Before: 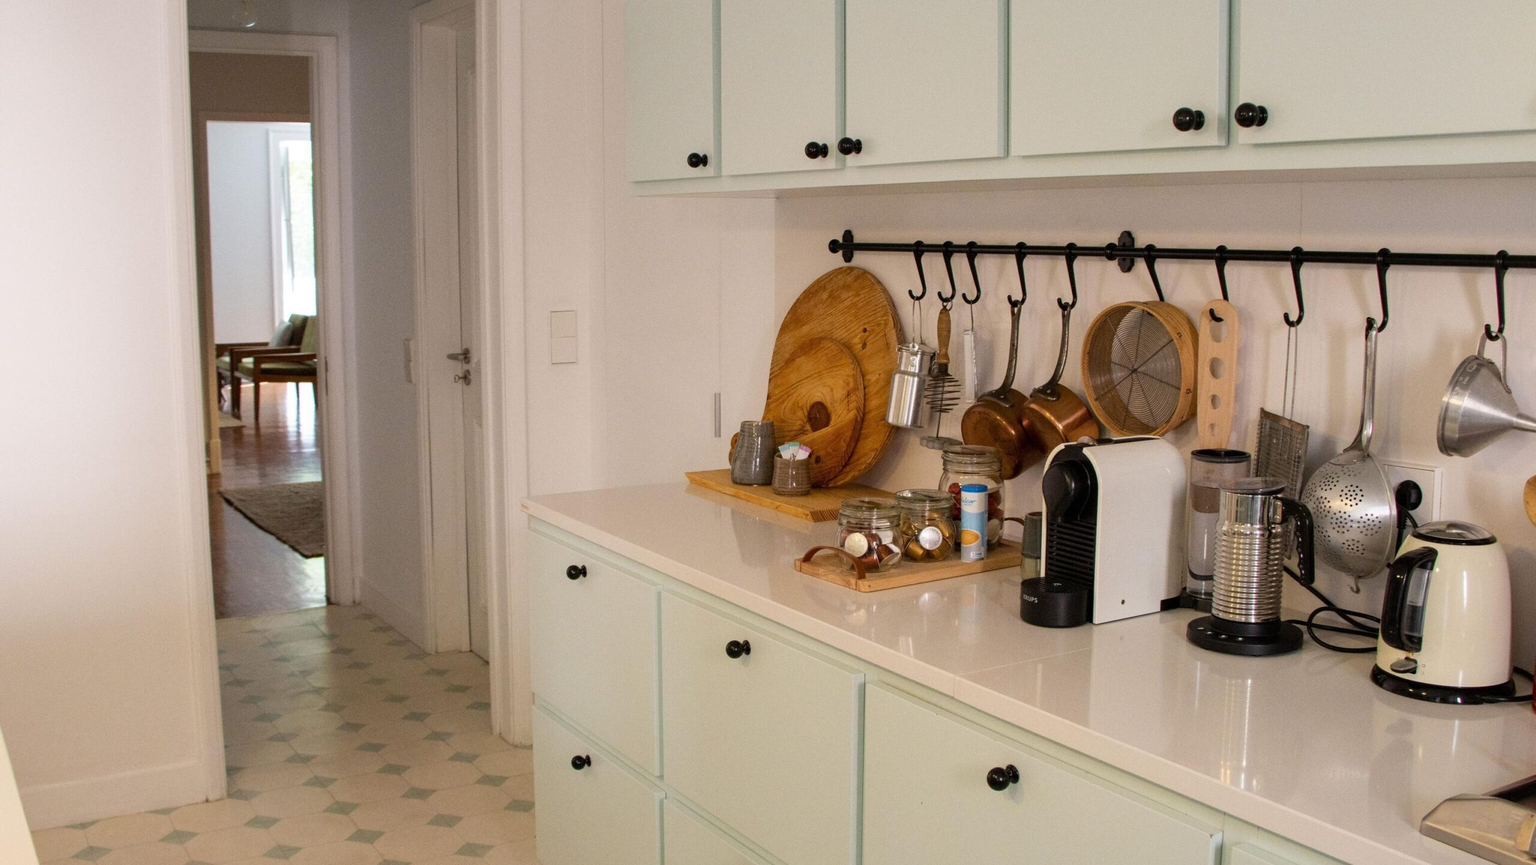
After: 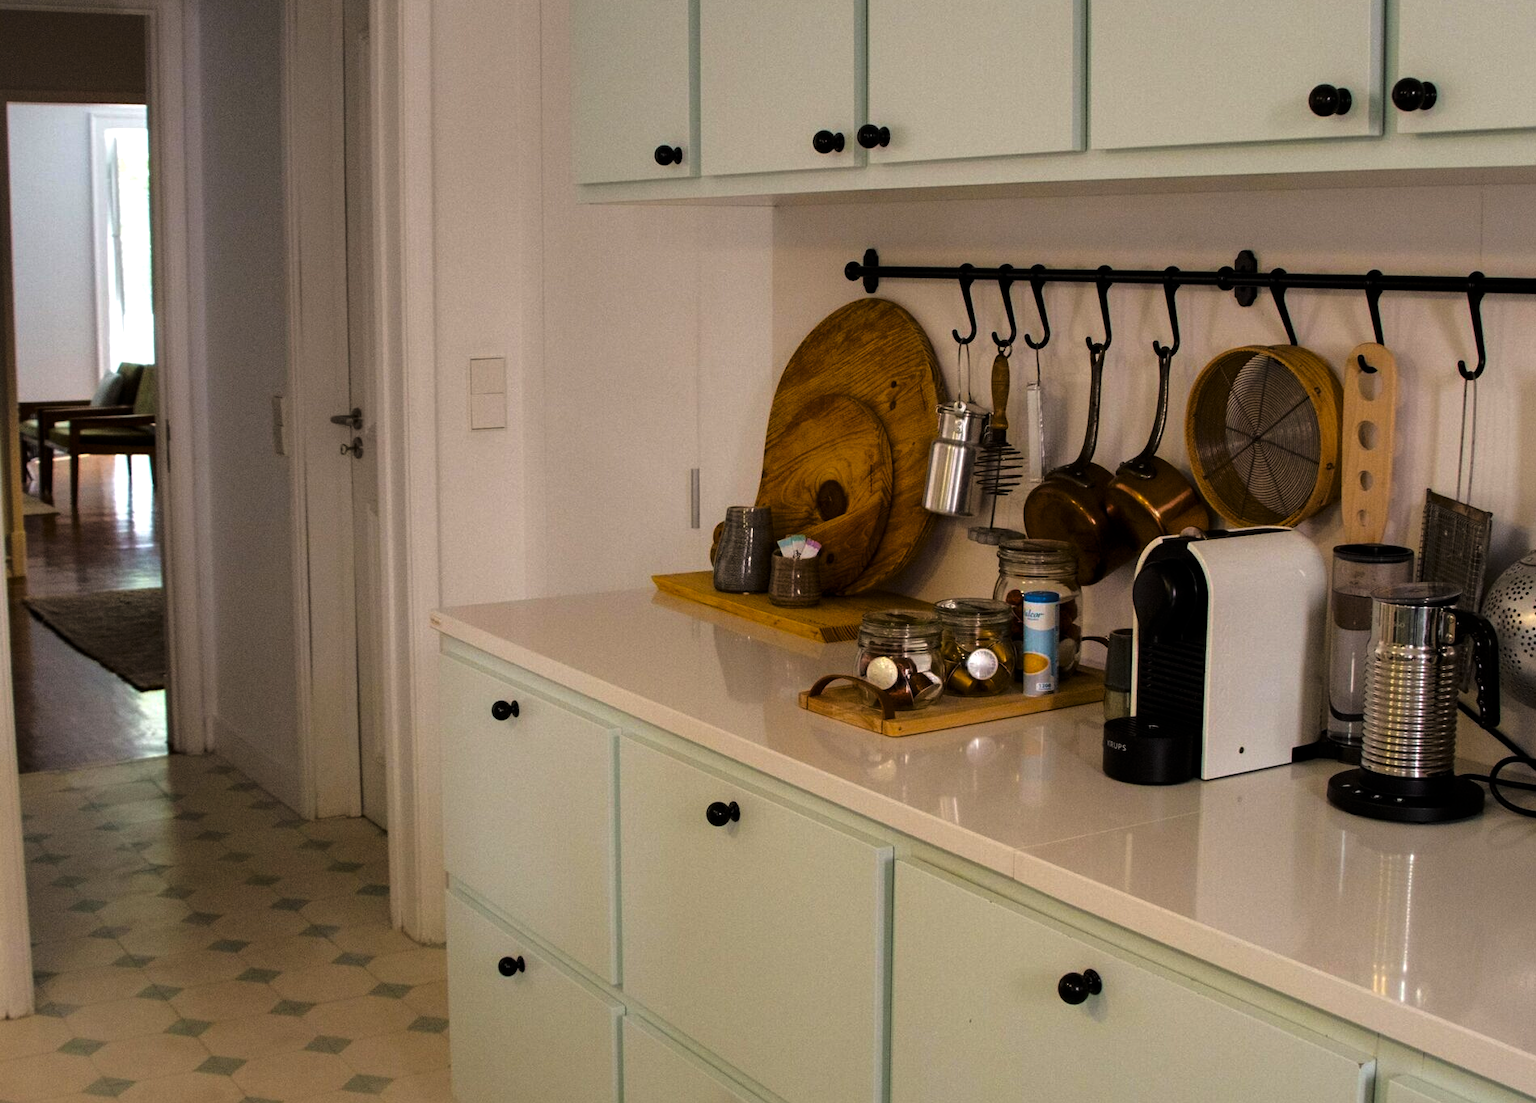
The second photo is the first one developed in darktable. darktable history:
levels: levels [0, 0.618, 1]
shadows and highlights: radius 121.13, shadows 21.4, white point adjustment -9.72, highlights -14.39, soften with gaussian
crop and rotate: left 13.15%, top 5.251%, right 12.609%
tone equalizer: -8 EV -0.417 EV, -7 EV -0.389 EV, -6 EV -0.333 EV, -5 EV -0.222 EV, -3 EV 0.222 EV, -2 EV 0.333 EV, -1 EV 0.389 EV, +0 EV 0.417 EV, edges refinement/feathering 500, mask exposure compensation -1.57 EV, preserve details no
color balance rgb: perceptual saturation grading › global saturation 25%, perceptual brilliance grading › mid-tones 10%, perceptual brilliance grading › shadows 15%, global vibrance 20%
